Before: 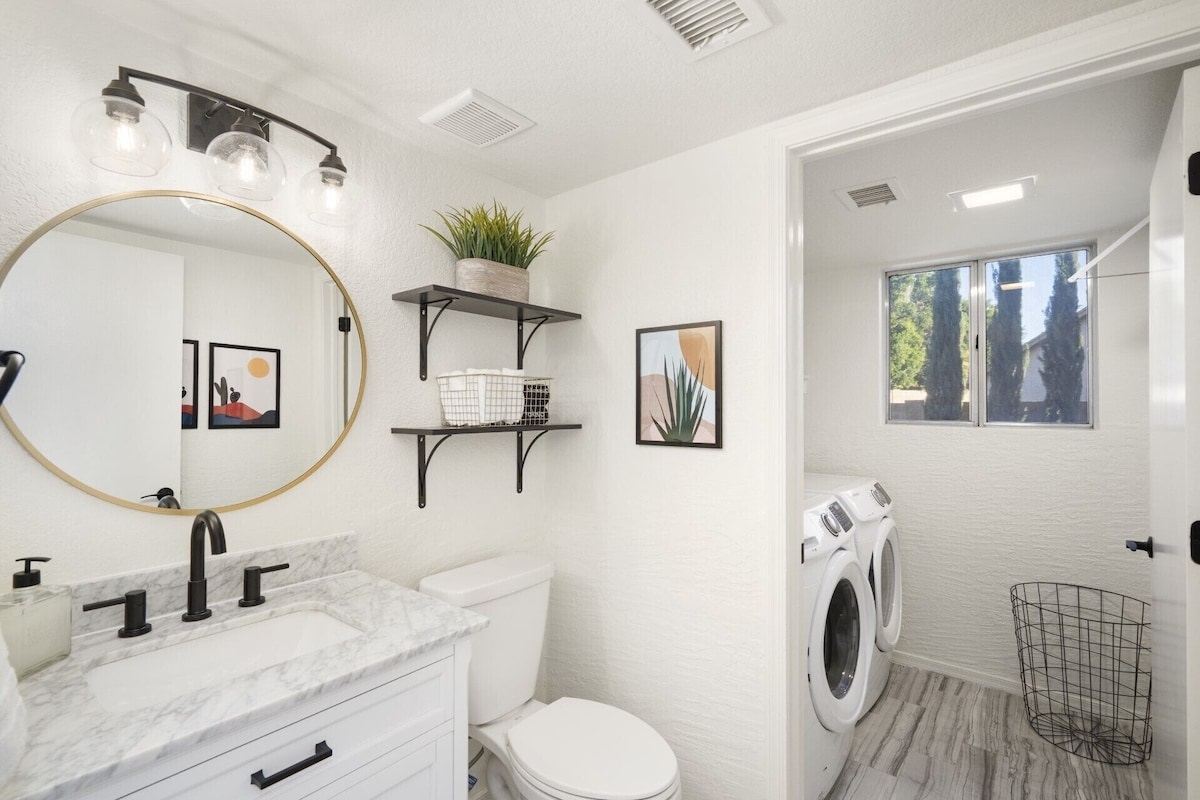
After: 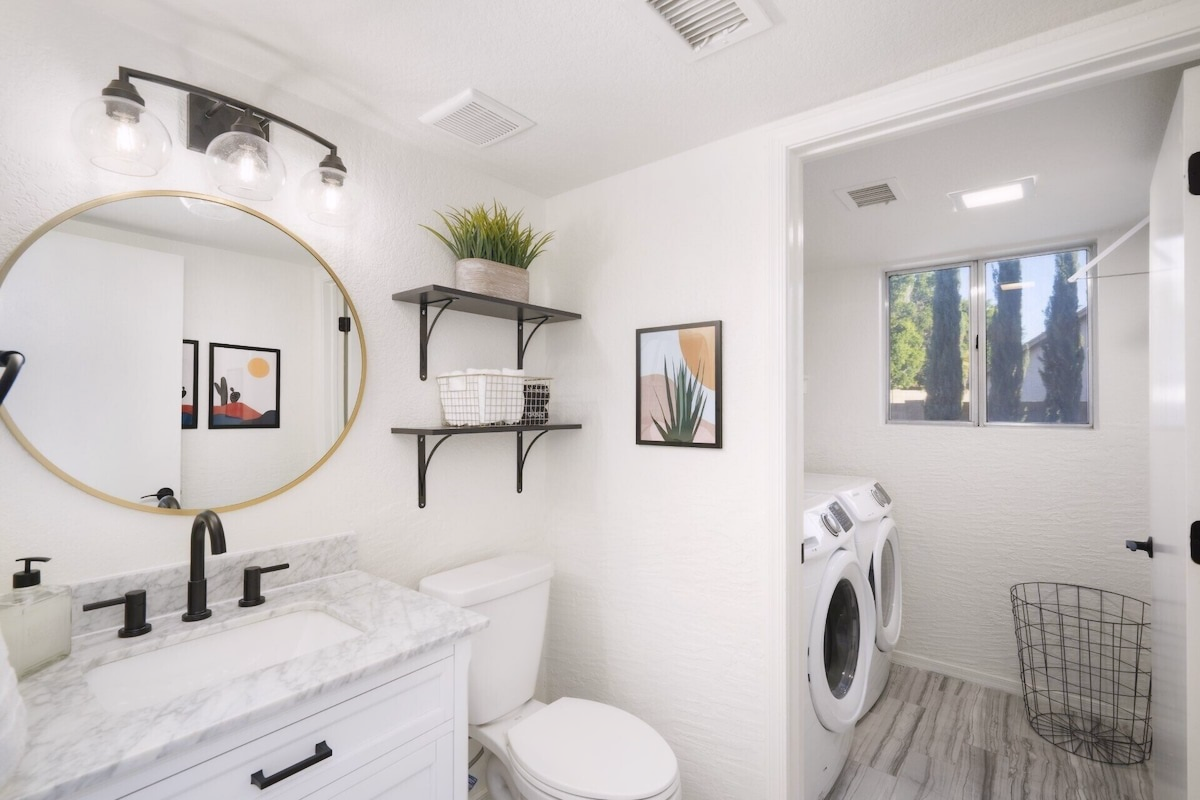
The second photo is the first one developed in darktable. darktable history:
contrast equalizer: octaves 7, y [[0.502, 0.505, 0.512, 0.529, 0.564, 0.588], [0.5 ×6], [0.502, 0.505, 0.512, 0.529, 0.564, 0.588], [0, 0.001, 0.001, 0.004, 0.008, 0.011], [0, 0.001, 0.001, 0.004, 0.008, 0.011]], mix -1
white balance: red 1.009, blue 1.027
